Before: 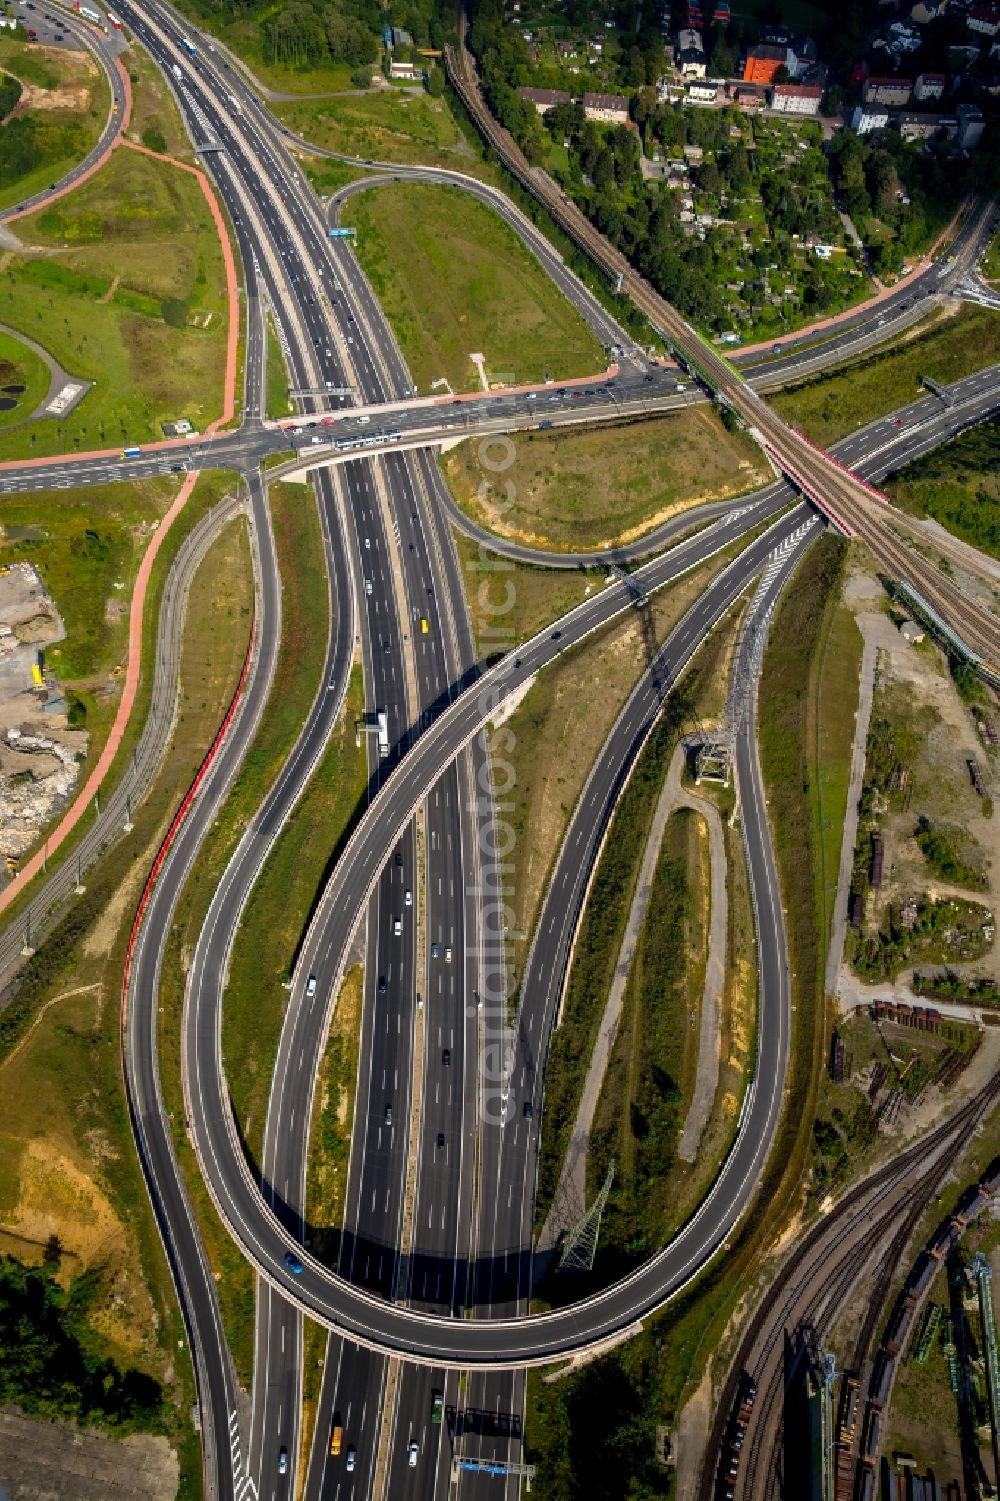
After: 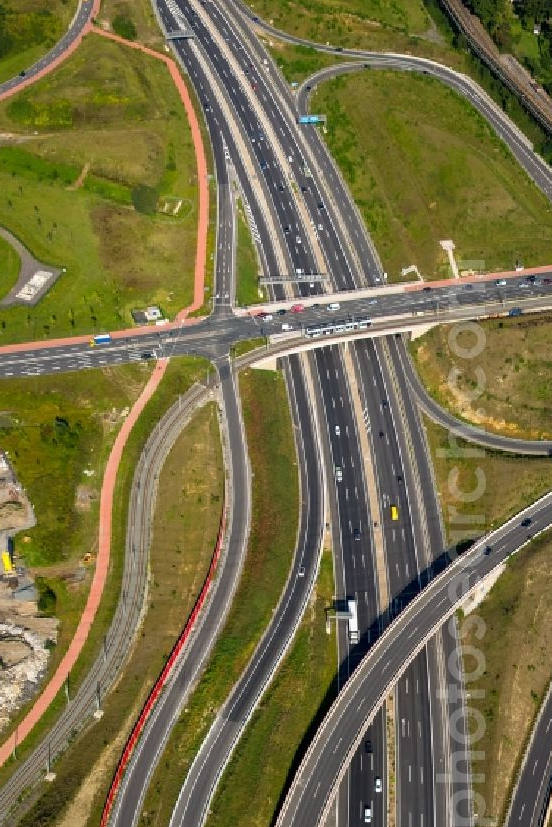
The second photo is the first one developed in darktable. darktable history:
crop and rotate: left 3.043%, top 7.536%, right 41.662%, bottom 37.366%
